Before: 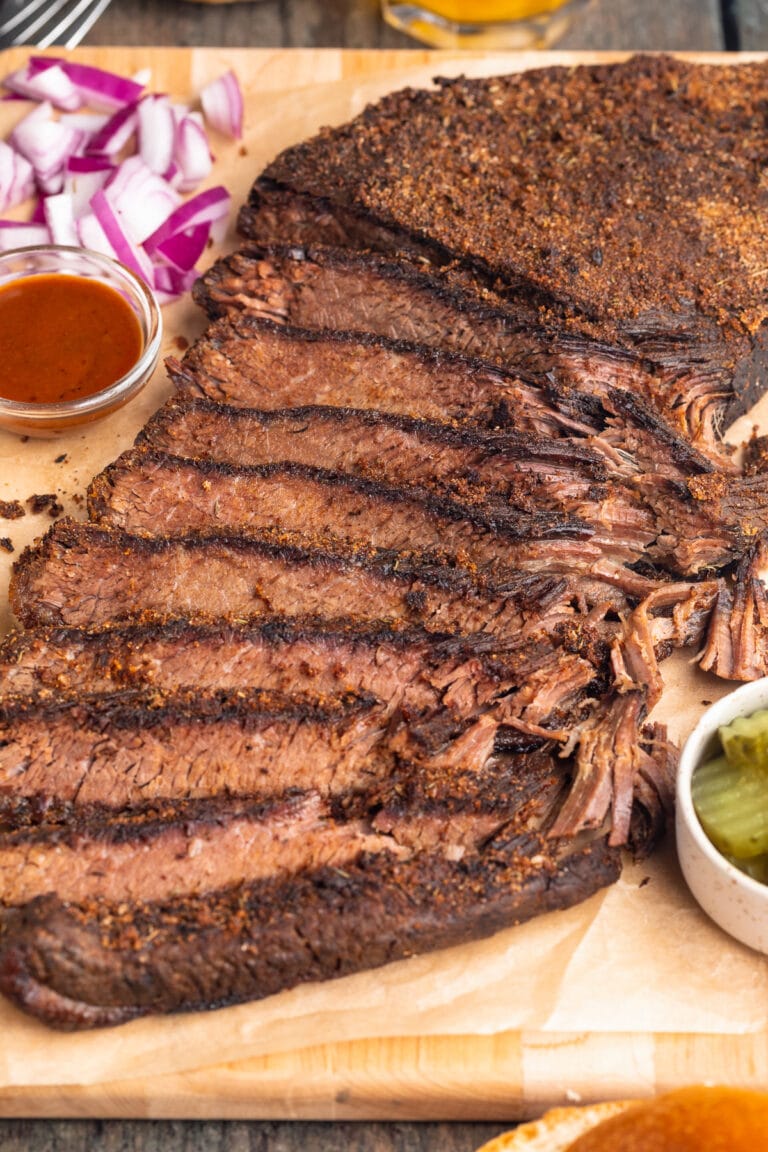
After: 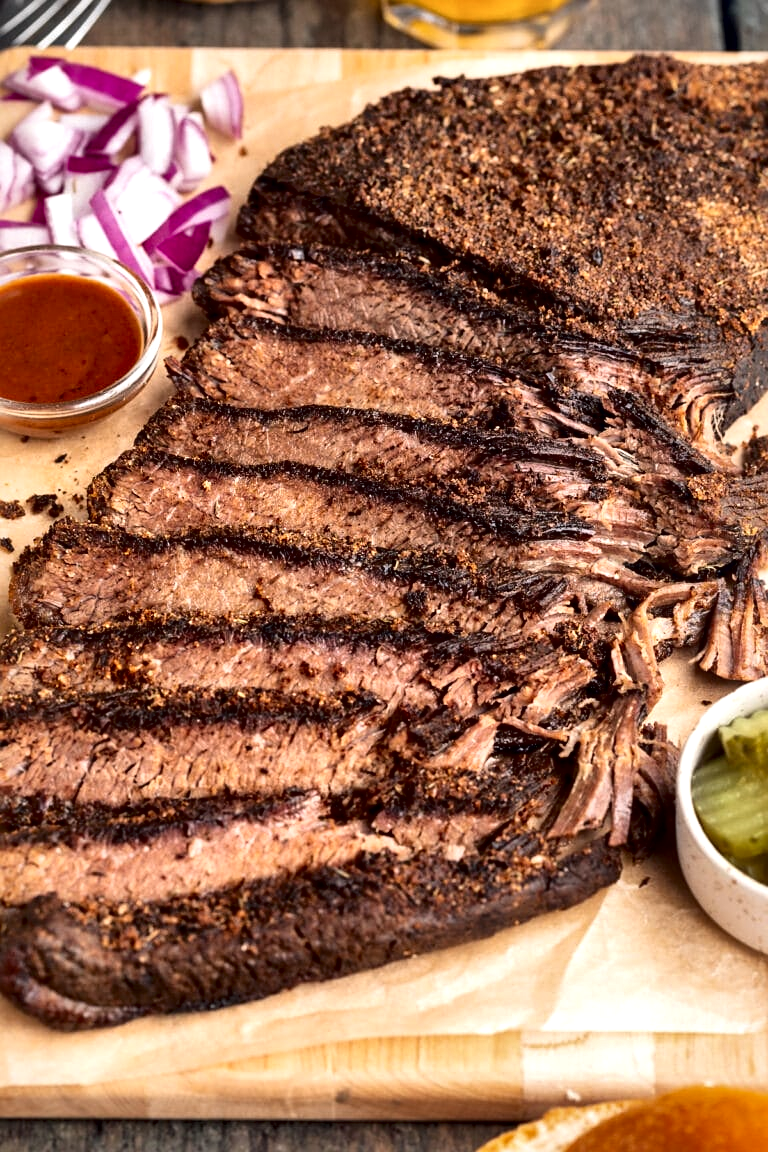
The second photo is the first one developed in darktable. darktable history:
exposure: black level correction 0.002, exposure -0.097 EV, compensate highlight preservation false
local contrast: mode bilateral grid, contrast 44, coarseness 69, detail 215%, midtone range 0.2
sharpen: amount 0.202
